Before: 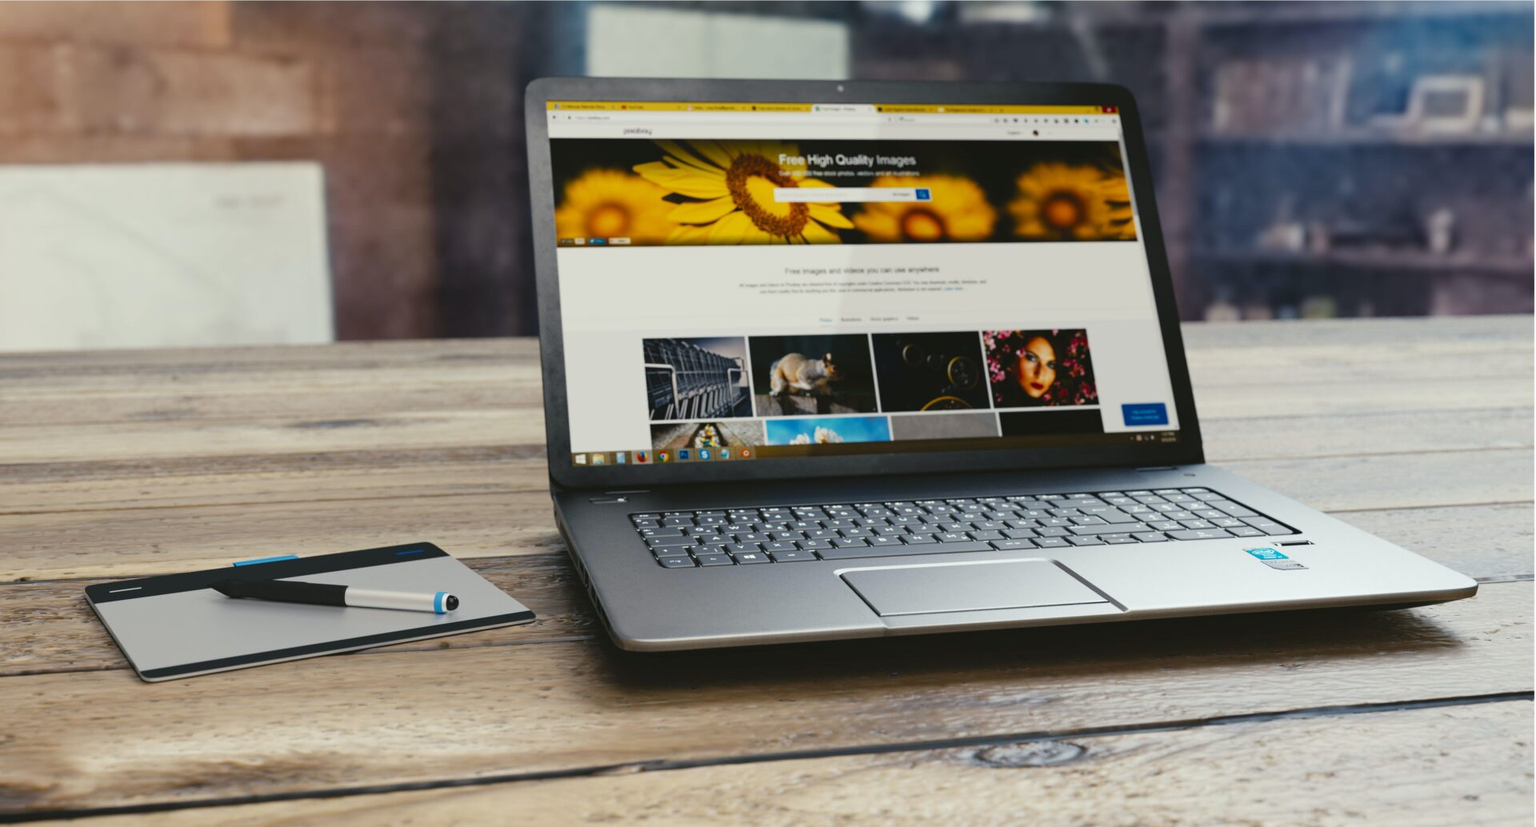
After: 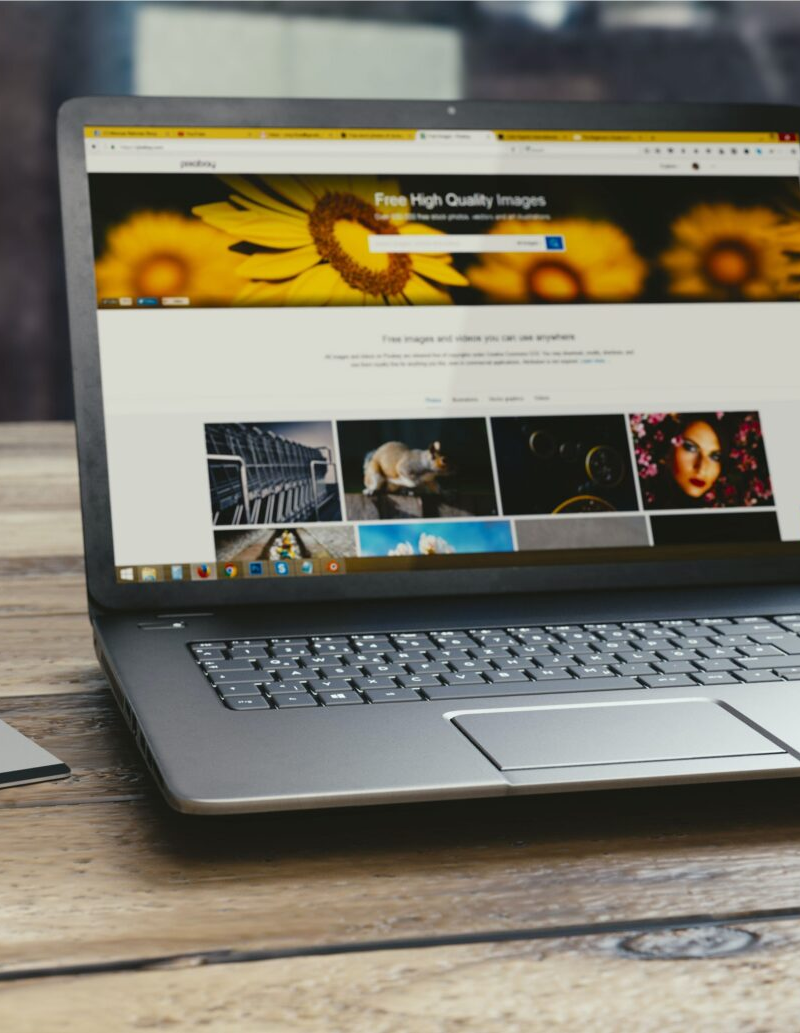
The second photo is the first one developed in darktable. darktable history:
rotate and perspective: automatic cropping off
crop: left 31.229%, right 27.105%
